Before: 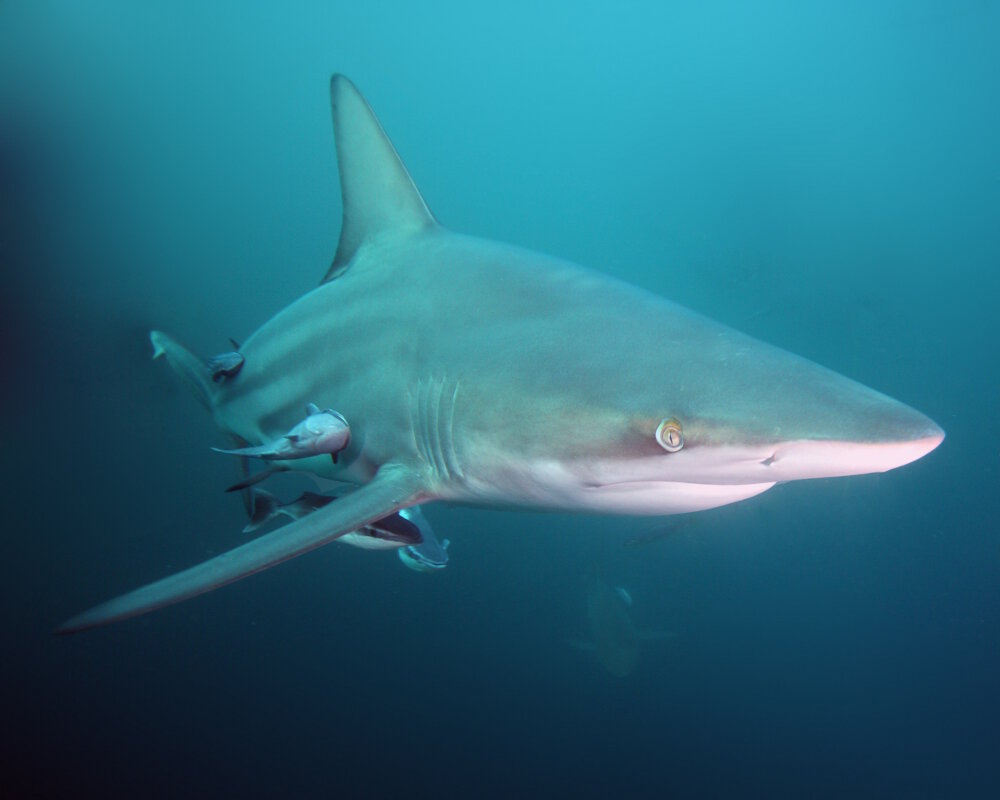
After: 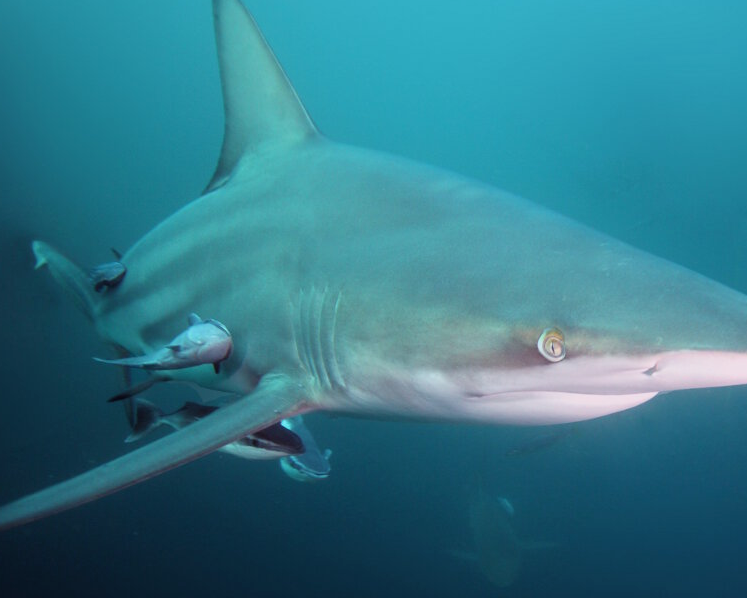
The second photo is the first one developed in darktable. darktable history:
crop and rotate: left 11.831%, top 11.346%, right 13.429%, bottom 13.899%
filmic rgb: black relative exposure -9.5 EV, white relative exposure 3.02 EV, hardness 6.12
